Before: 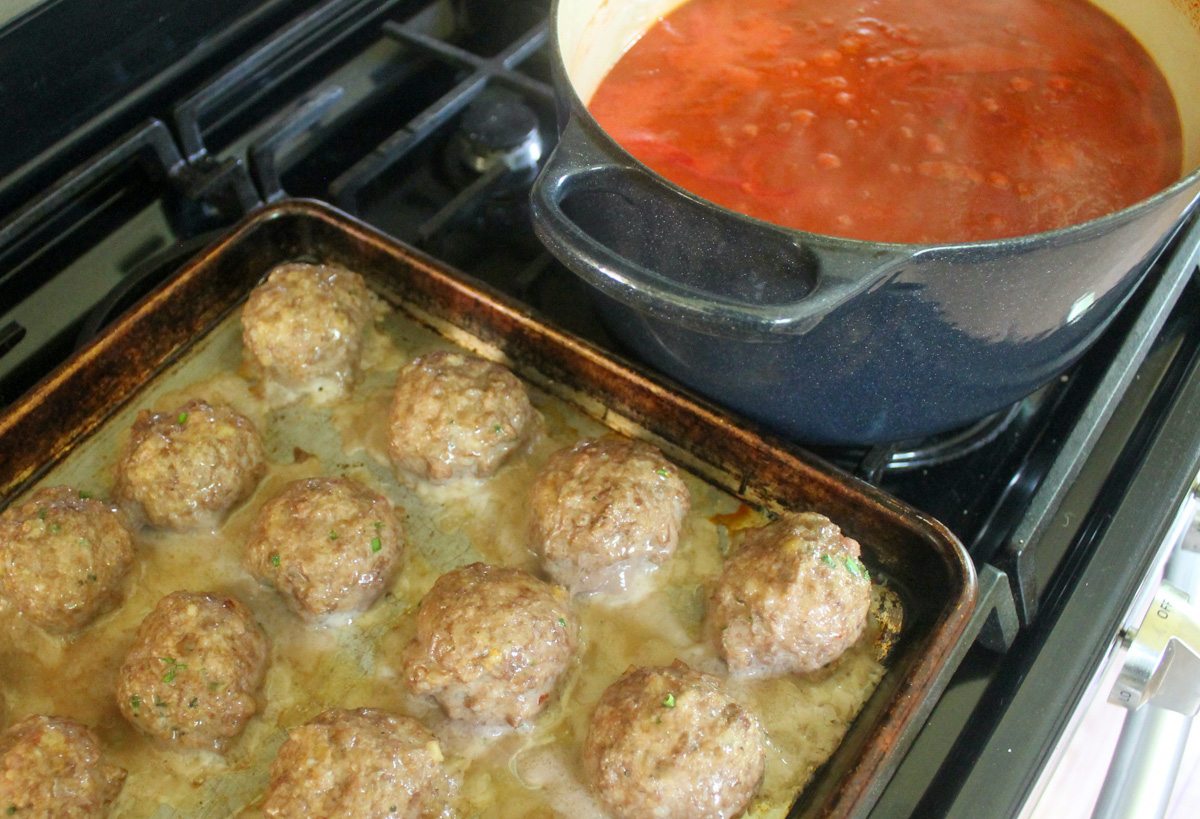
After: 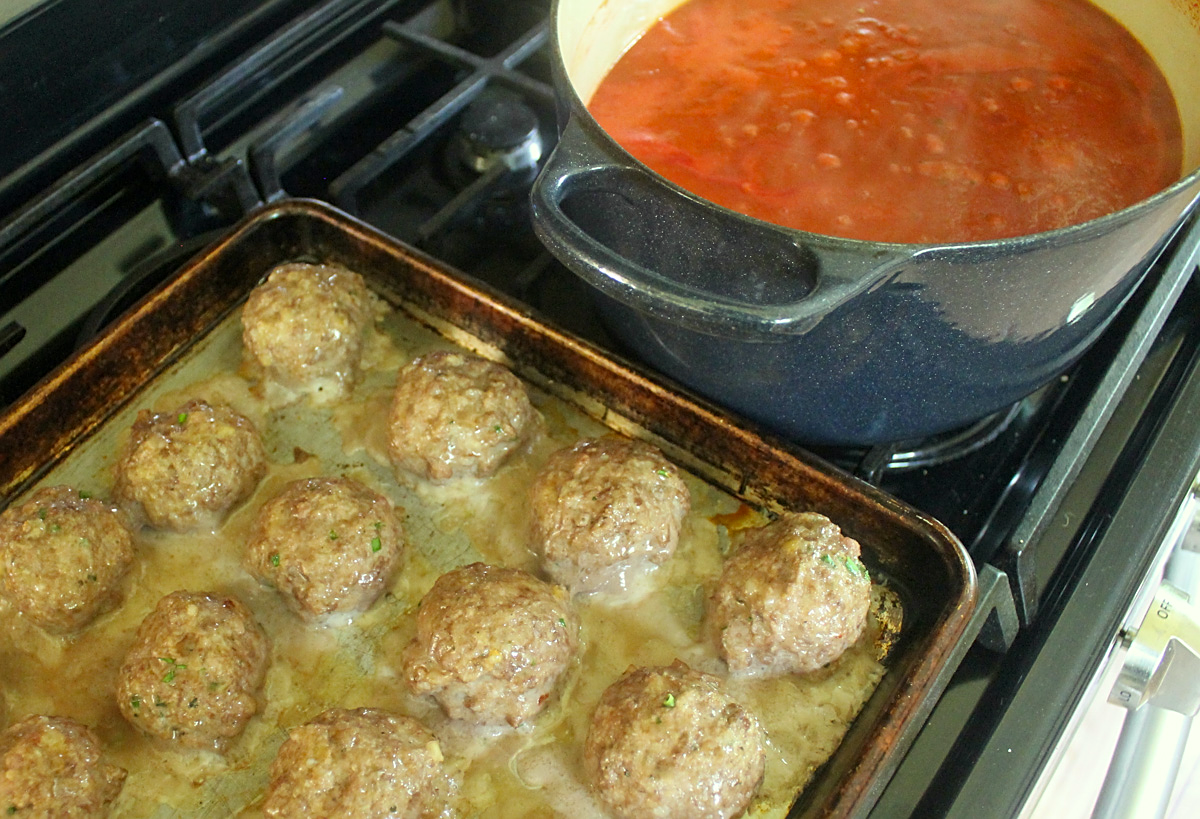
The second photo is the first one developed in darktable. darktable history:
sharpen: on, module defaults
color correction: highlights a* -4.28, highlights b* 6.53
